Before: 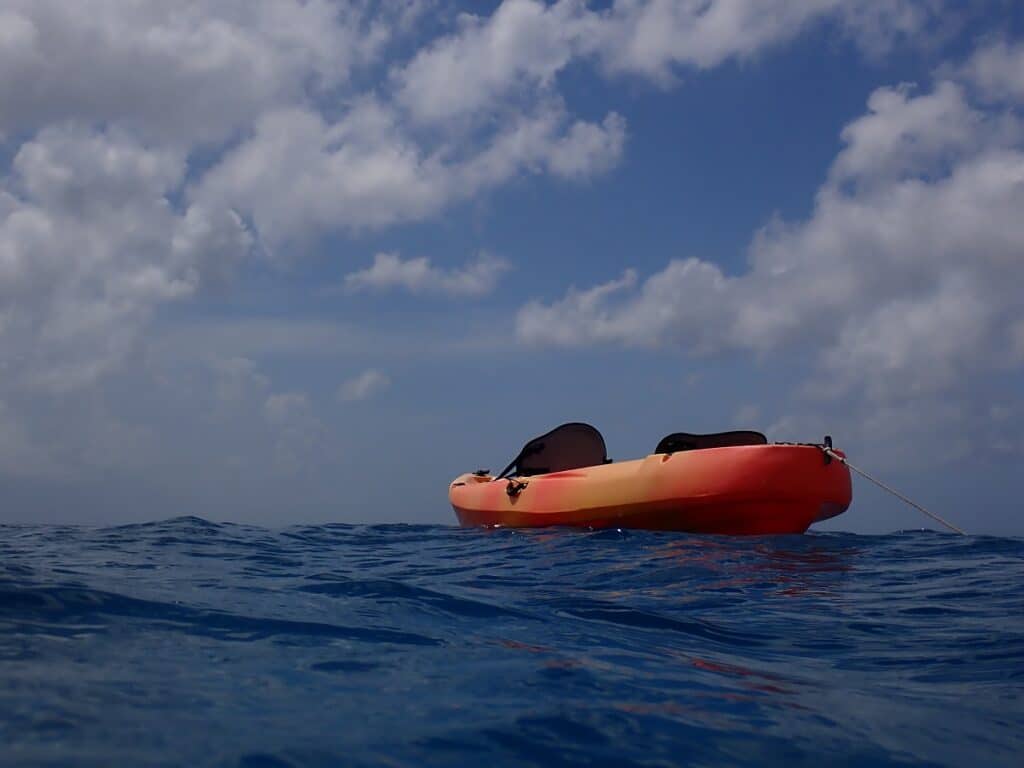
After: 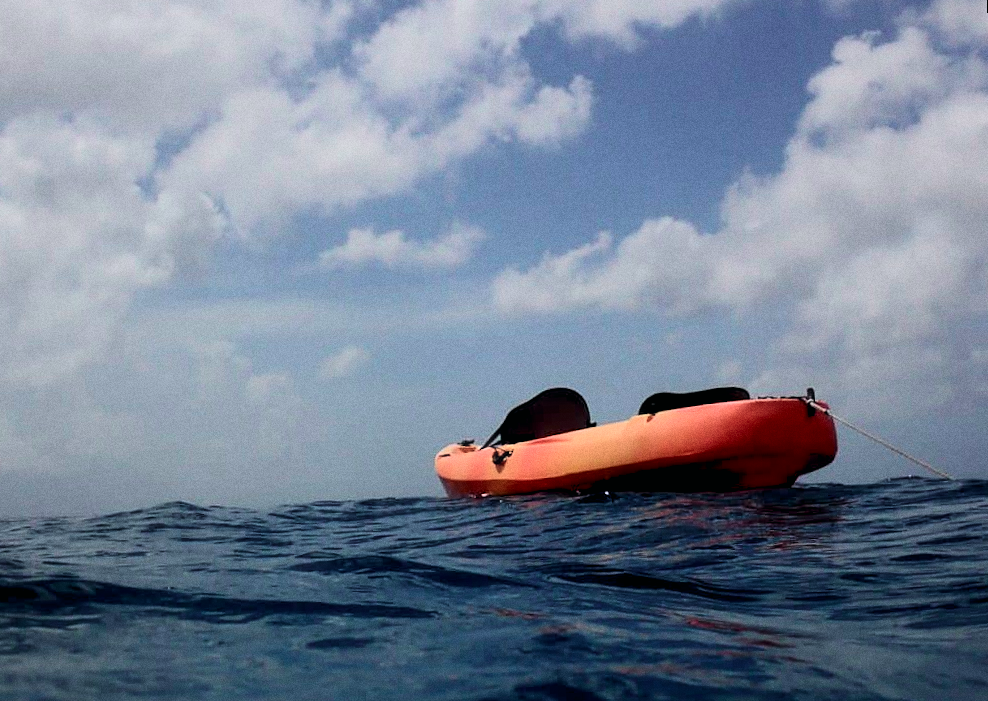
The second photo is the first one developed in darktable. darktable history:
tone curve: curves: ch0 [(0, 0) (0.037, 0.011) (0.135, 0.093) (0.266, 0.281) (0.461, 0.555) (0.581, 0.716) (0.675, 0.793) (0.767, 0.849) (0.91, 0.924) (1, 0.979)]; ch1 [(0, 0) (0.292, 0.278) (0.431, 0.418) (0.493, 0.479) (0.506, 0.5) (0.532, 0.537) (0.562, 0.581) (0.641, 0.663) (0.754, 0.76) (1, 1)]; ch2 [(0, 0) (0.294, 0.3) (0.361, 0.372) (0.429, 0.445) (0.478, 0.486) (0.502, 0.498) (0.518, 0.522) (0.531, 0.549) (0.561, 0.59) (0.64, 0.655) (0.693, 0.706) (0.845, 0.833) (1, 0.951)], color space Lab, independent channels, preserve colors none
rotate and perspective: rotation -3°, crop left 0.031, crop right 0.968, crop top 0.07, crop bottom 0.93
crop and rotate: left 0.614%, top 0.179%, bottom 0.309%
rgb levels: levels [[0.01, 0.419, 0.839], [0, 0.5, 1], [0, 0.5, 1]]
grain: on, module defaults
haze removal: strength -0.1, adaptive false
exposure: exposure 0.081 EV, compensate highlight preservation false
